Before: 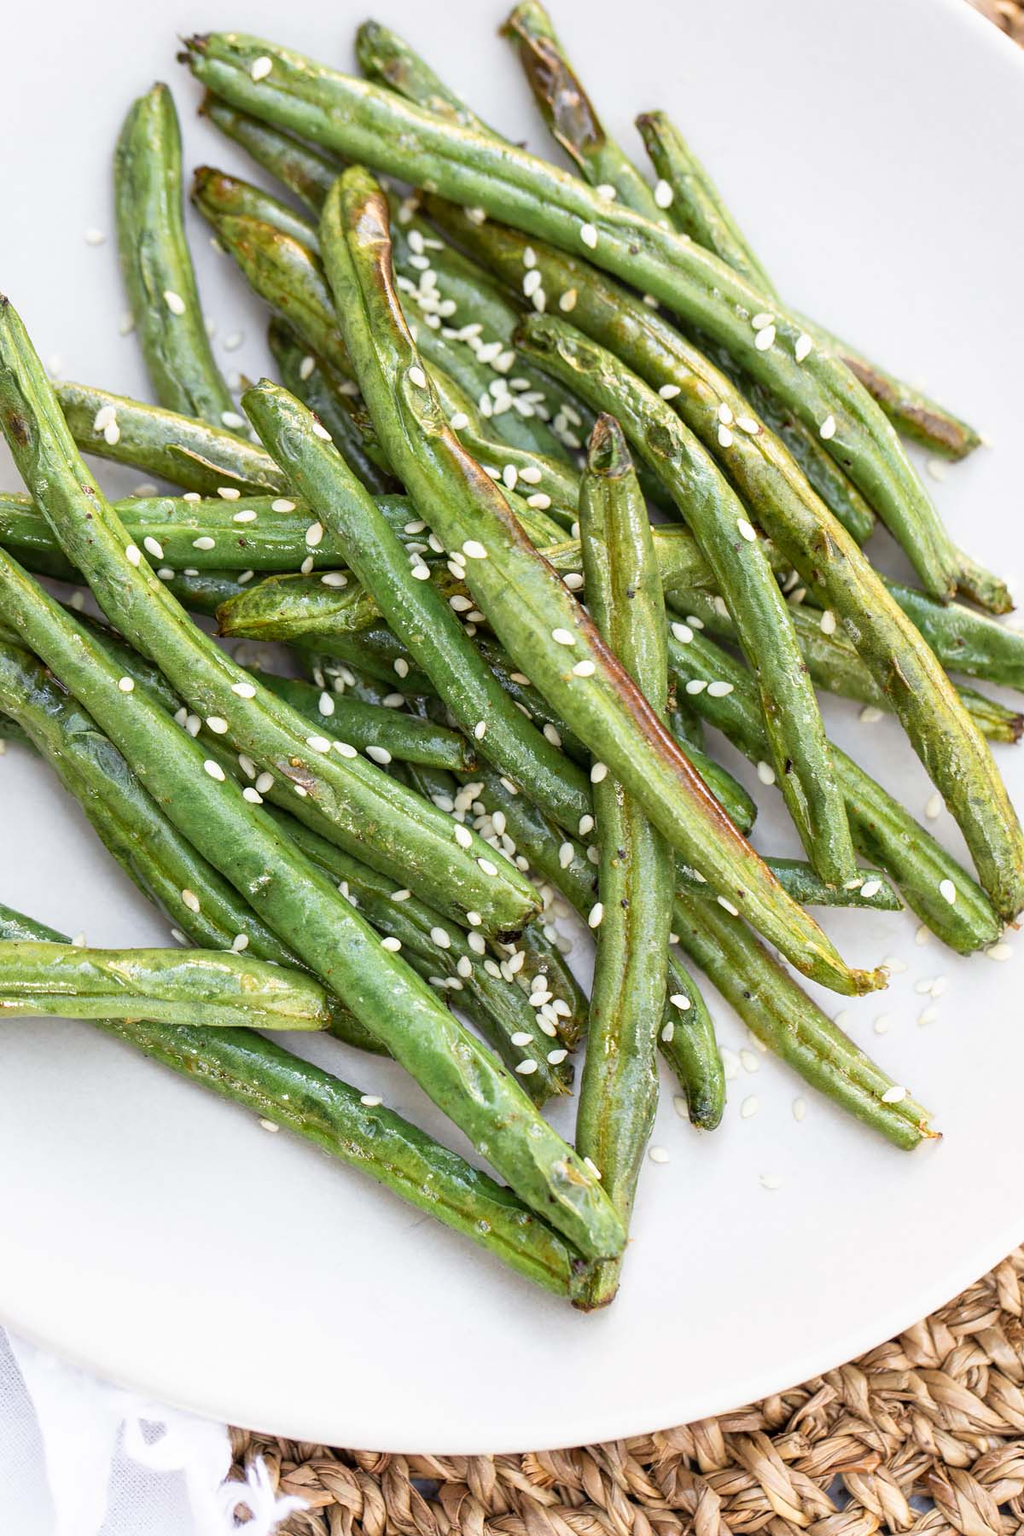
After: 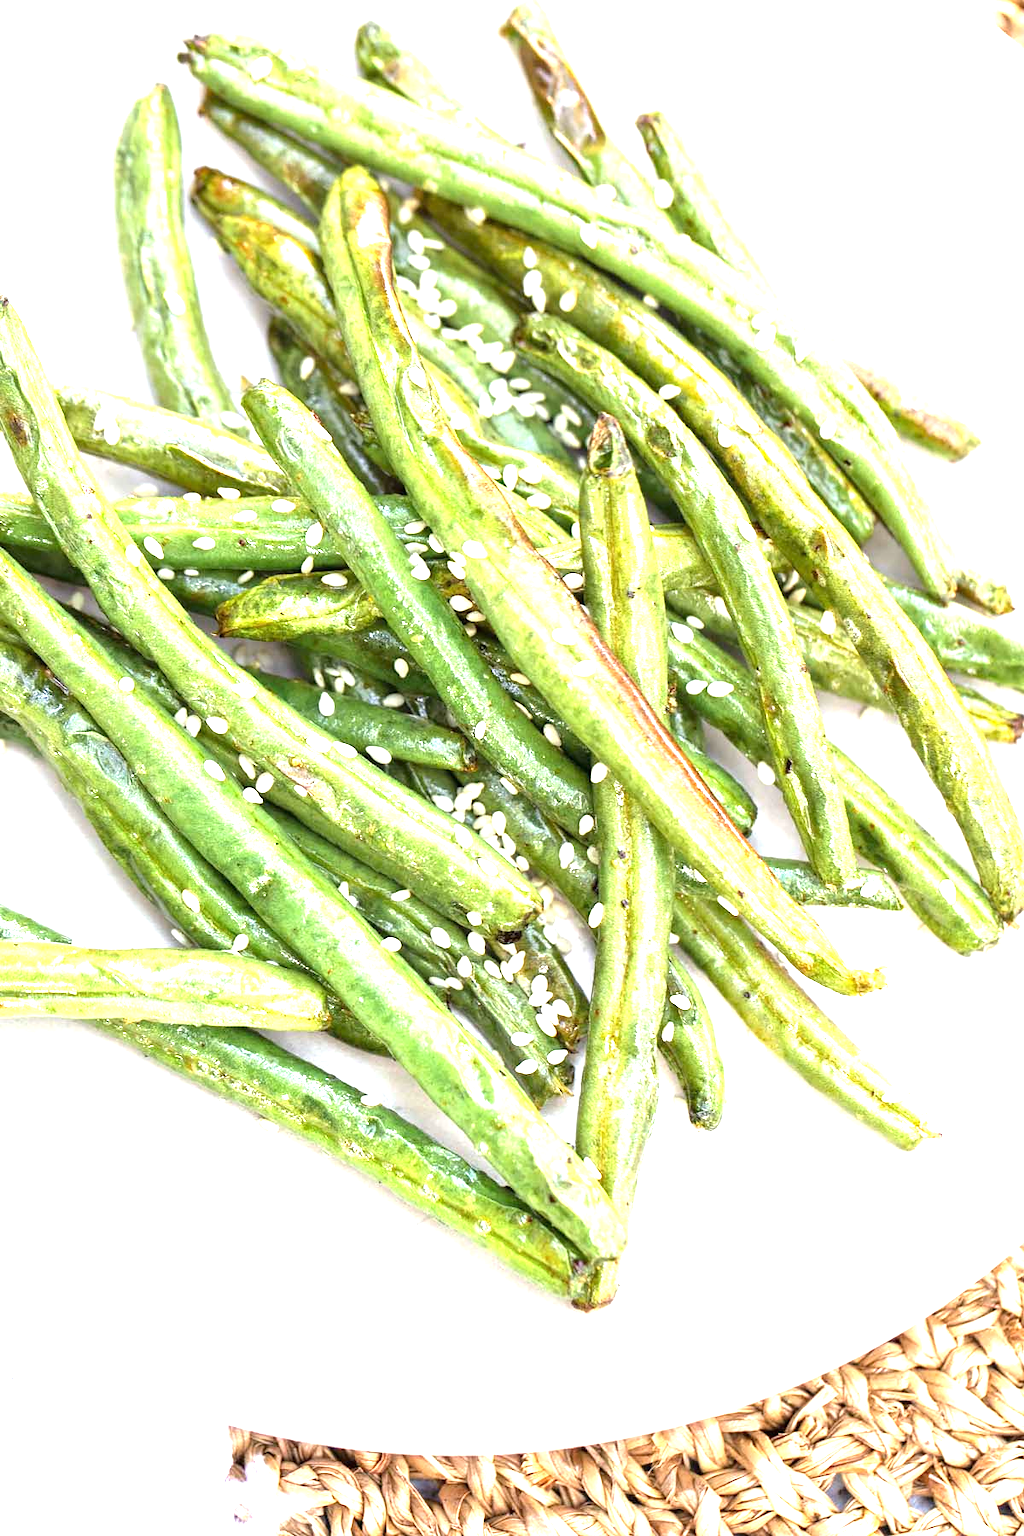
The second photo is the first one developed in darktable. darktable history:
exposure: black level correction 0, exposure 1.613 EV, compensate exposure bias true, compensate highlight preservation false
